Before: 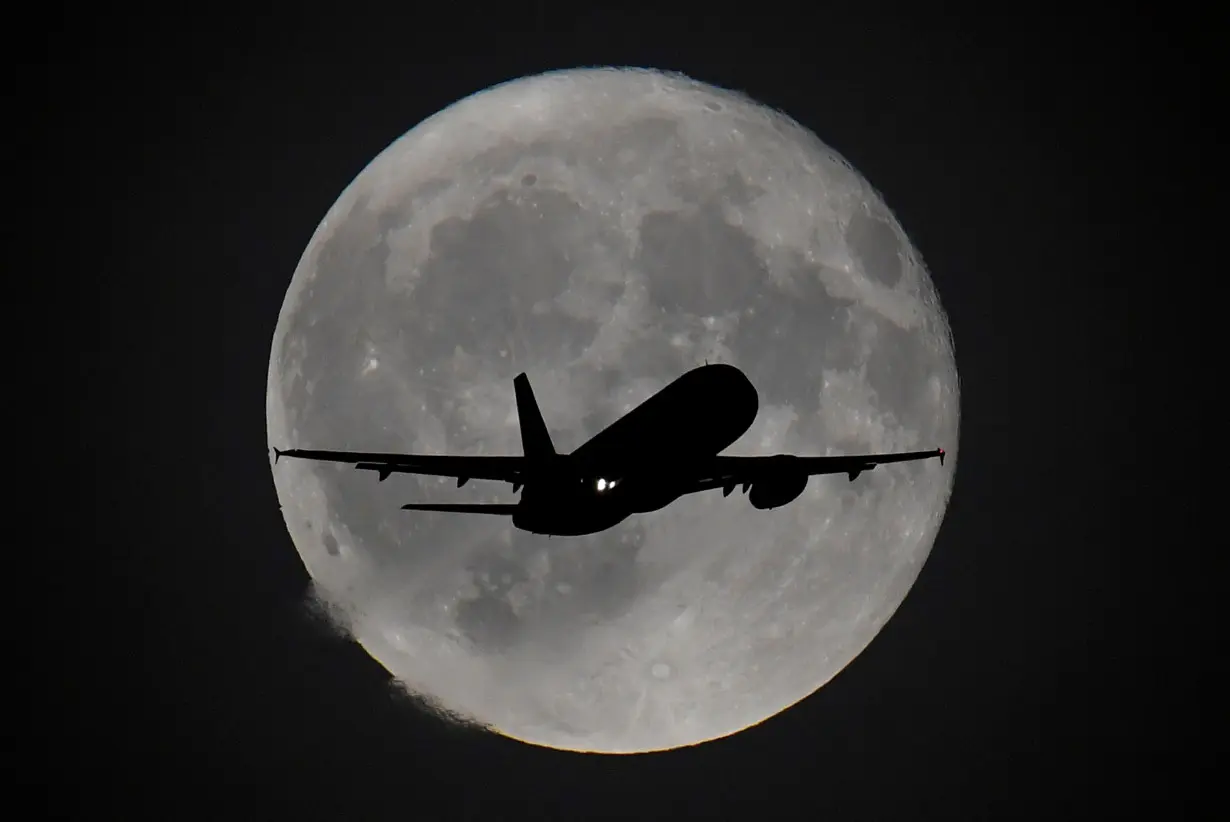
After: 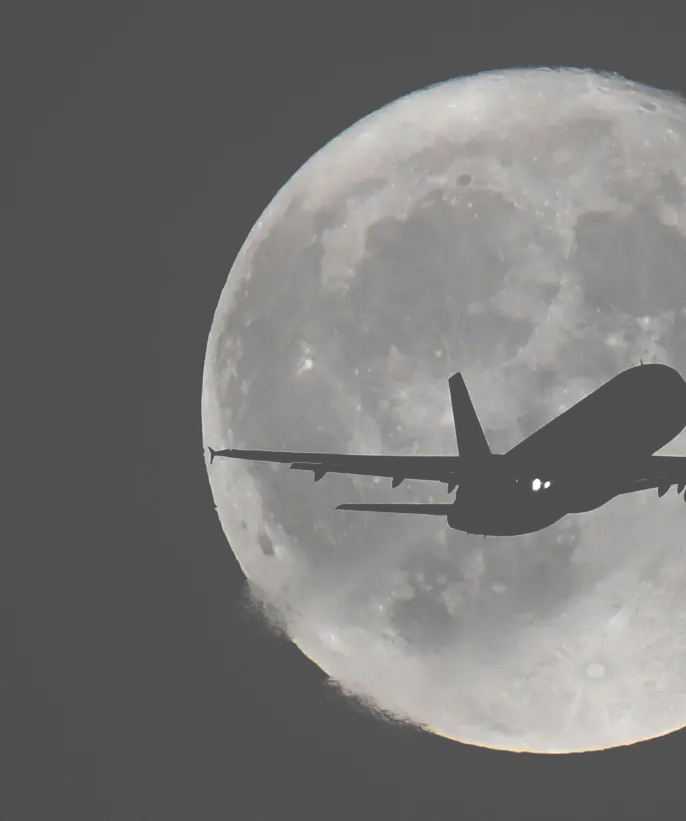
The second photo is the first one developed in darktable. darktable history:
tone curve: curves: ch0 [(0, 0) (0.003, 0.016) (0.011, 0.016) (0.025, 0.016) (0.044, 0.017) (0.069, 0.026) (0.1, 0.044) (0.136, 0.074) (0.177, 0.121) (0.224, 0.183) (0.277, 0.248) (0.335, 0.326) (0.399, 0.413) (0.468, 0.511) (0.543, 0.612) (0.623, 0.717) (0.709, 0.818) (0.801, 0.911) (0.898, 0.979) (1, 1)], color space Lab, independent channels, preserve colors none
exposure: black level correction -0.087, compensate exposure bias true, compensate highlight preservation false
crop: left 5.301%, right 38.876%
